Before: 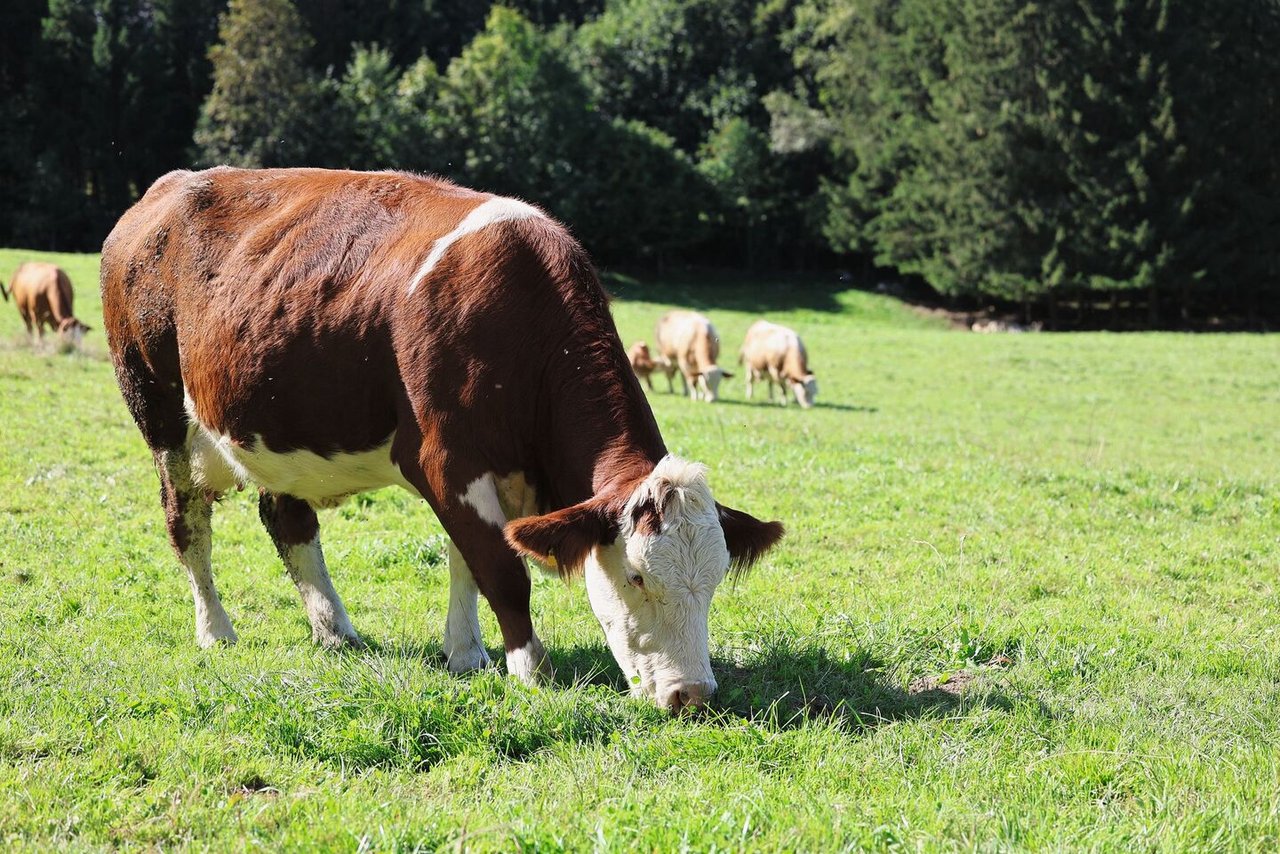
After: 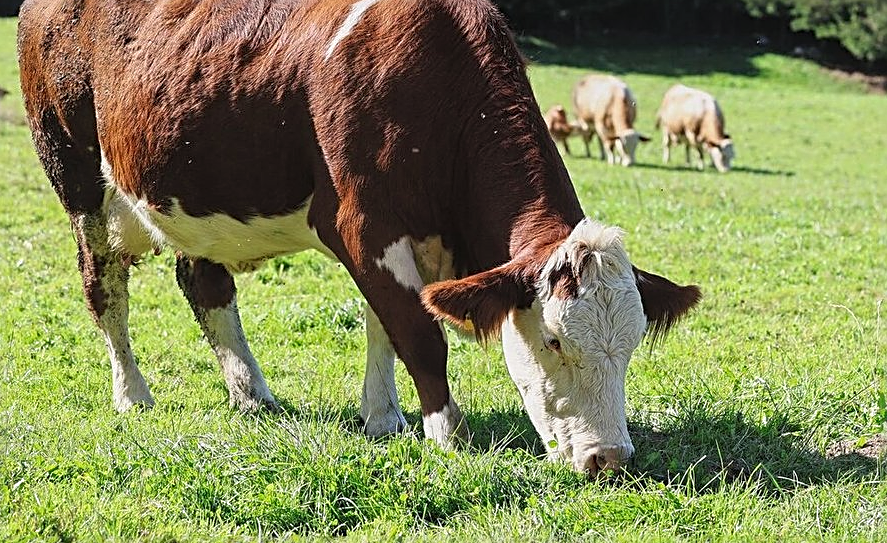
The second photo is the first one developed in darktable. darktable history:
local contrast: detail 115%
crop: left 6.488%, top 27.668%, right 24.183%, bottom 8.656%
sharpen: radius 2.531, amount 0.628
